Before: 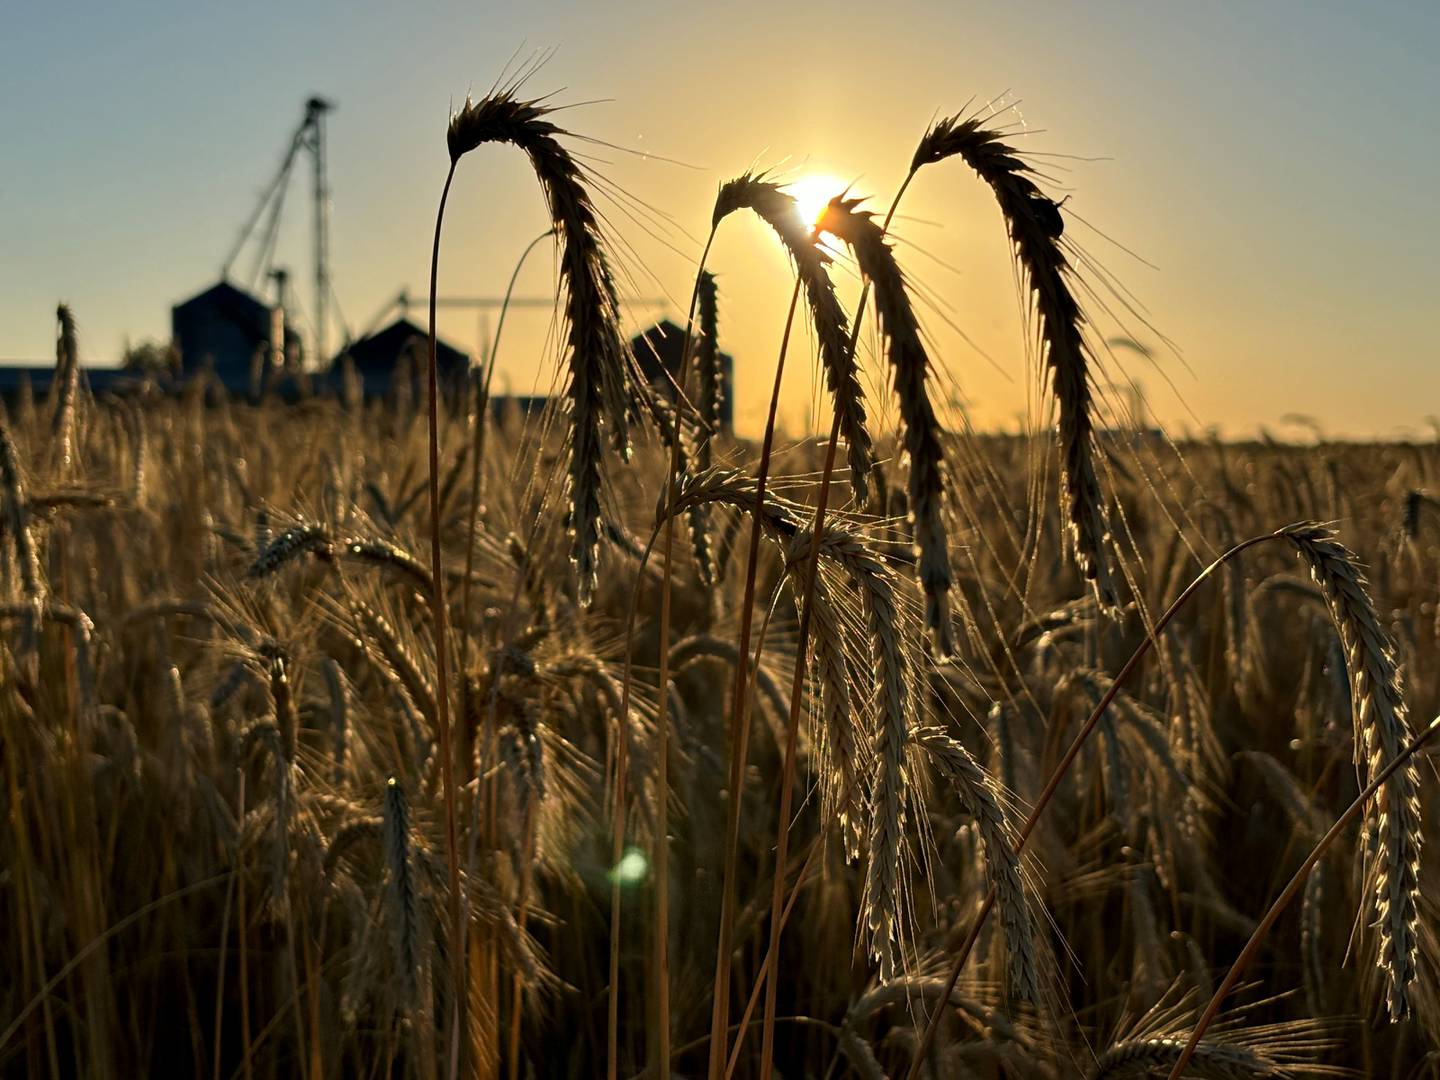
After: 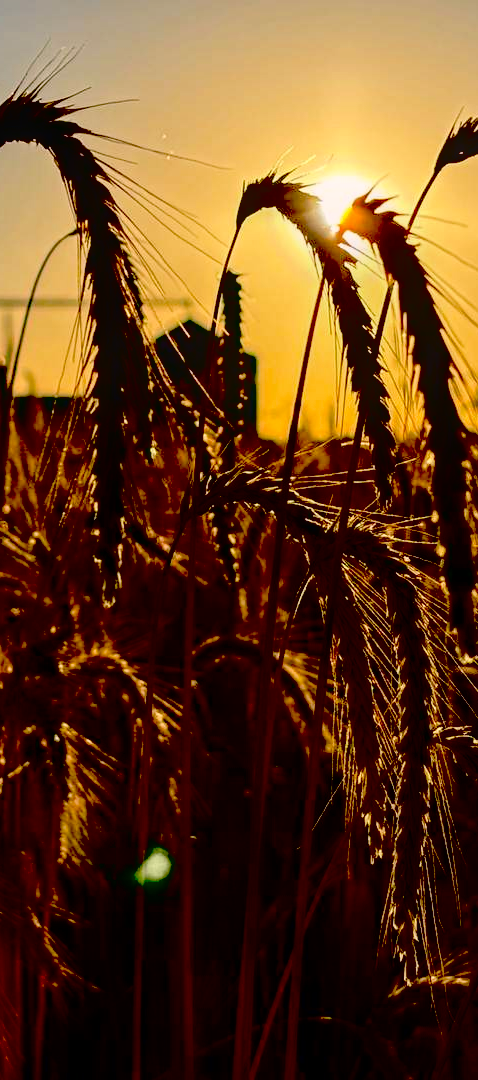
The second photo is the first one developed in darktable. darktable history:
local contrast: detail 130%
exposure: black level correction 0.1, exposure -0.091 EV, compensate highlight preservation false
color correction: highlights a* 5.95, highlights b* 4.76
crop: left 33.093%, right 33.681%
contrast brightness saturation: brightness 0.143
